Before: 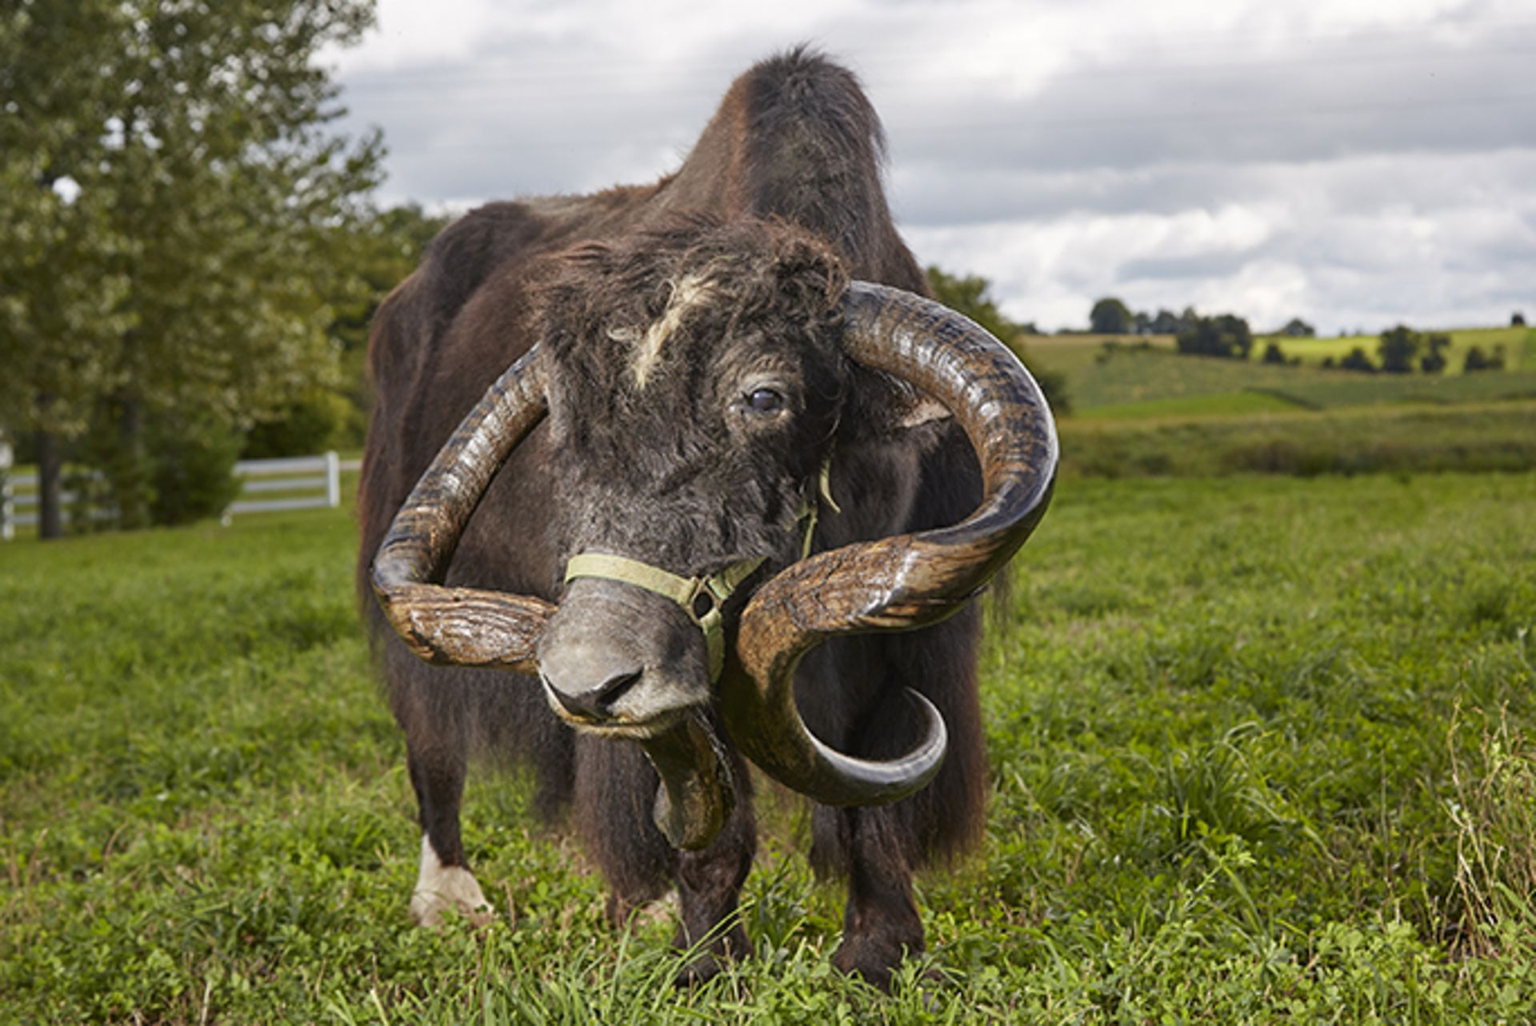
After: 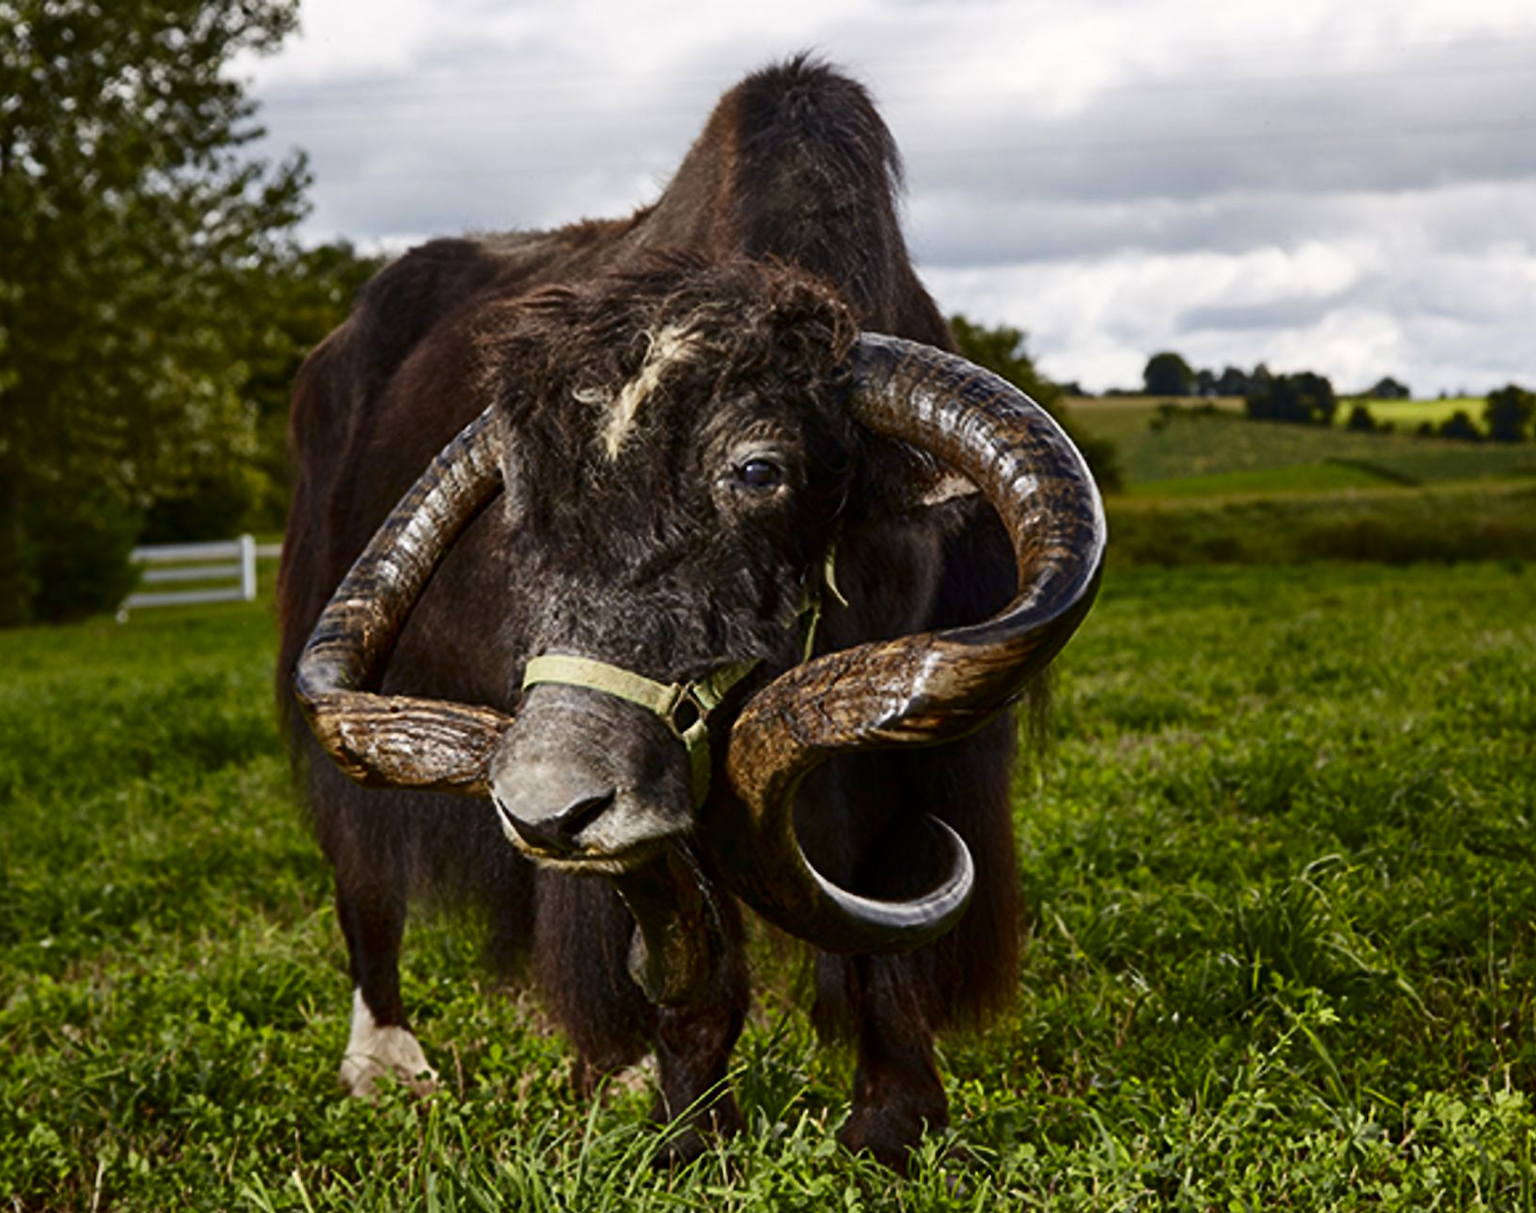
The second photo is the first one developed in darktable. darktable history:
contrast brightness saturation: contrast 0.192, brightness -0.229, saturation 0.108
crop: left 8.061%, right 7.365%
